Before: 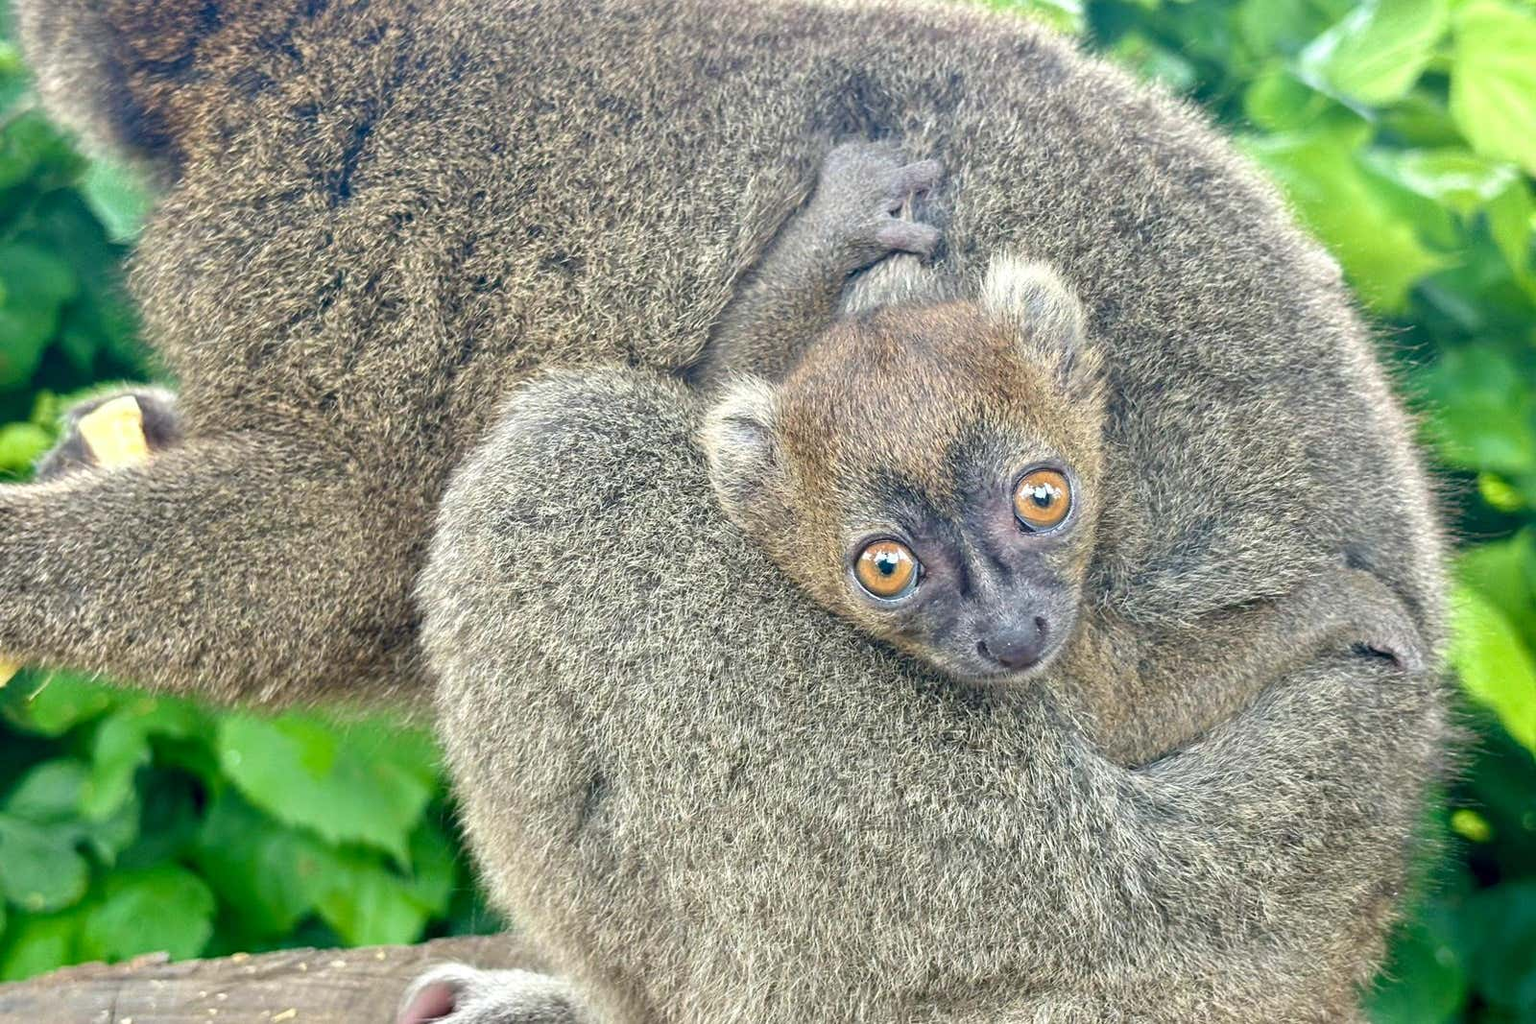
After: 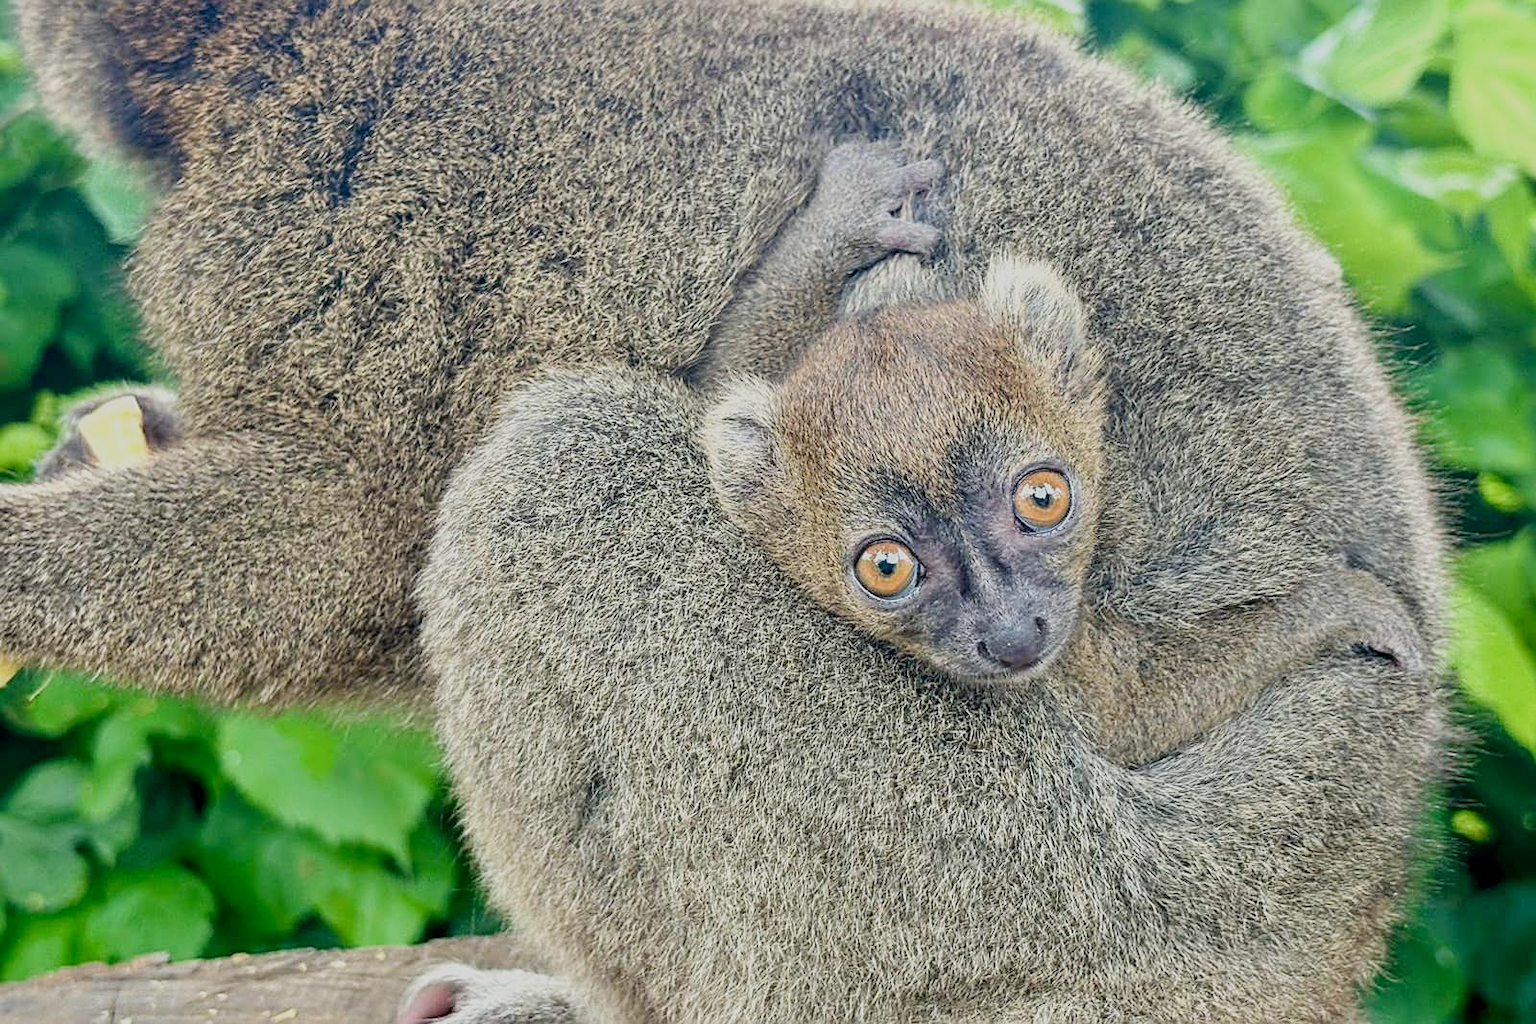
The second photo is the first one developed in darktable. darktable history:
local contrast: highlights 61%, shadows 106%, detail 107%, midtone range 0.529
filmic rgb: black relative exposure -16 EV, white relative exposure 4.97 EV, hardness 6.25
sharpen: on, module defaults
